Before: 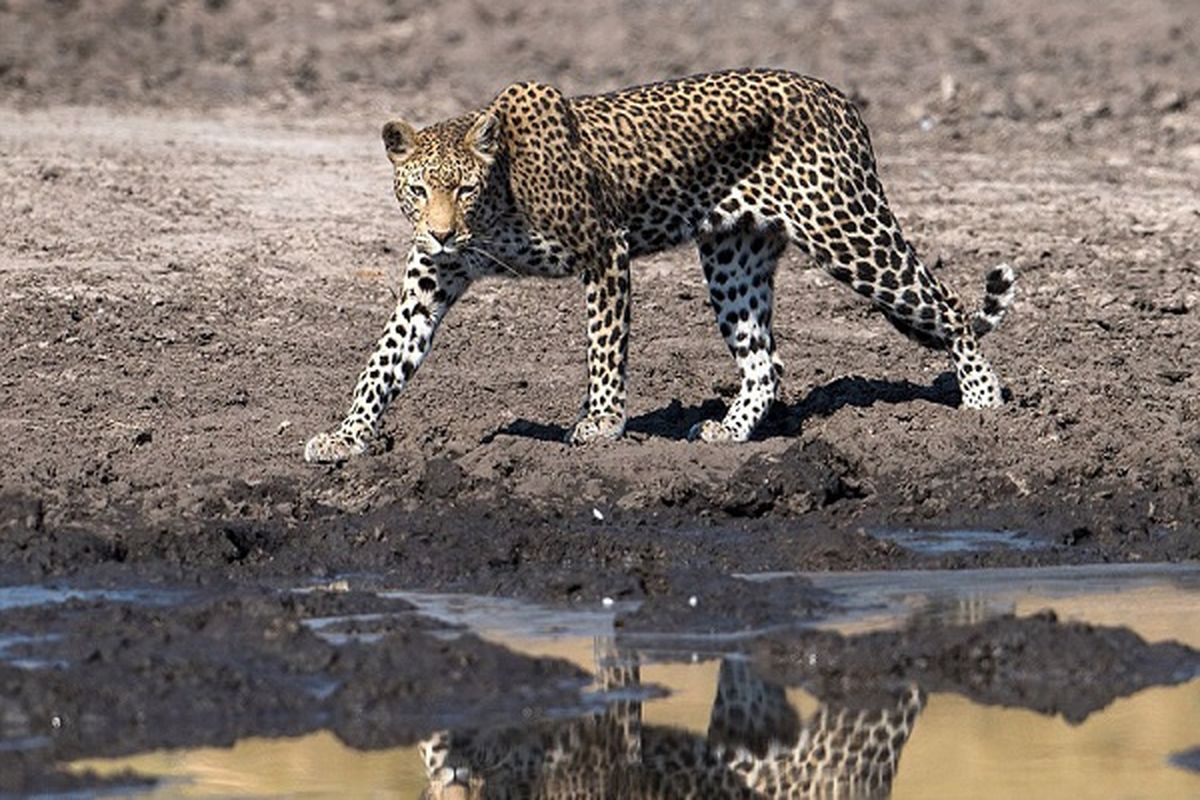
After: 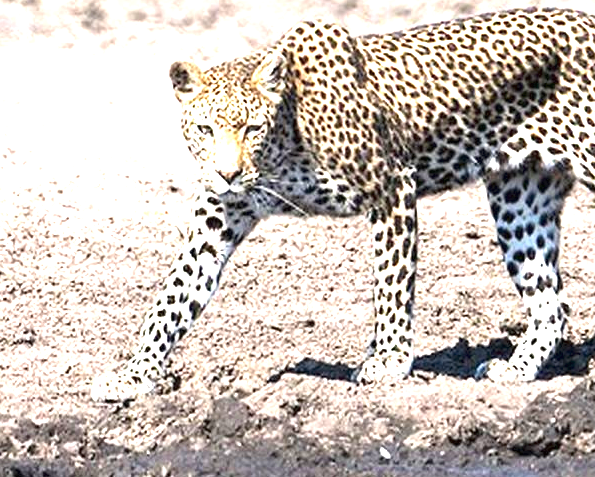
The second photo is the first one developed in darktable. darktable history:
crop: left 17.755%, top 7.714%, right 32.648%, bottom 32.632%
exposure: black level correction 0, exposure 2.102 EV, compensate exposure bias true, compensate highlight preservation false
